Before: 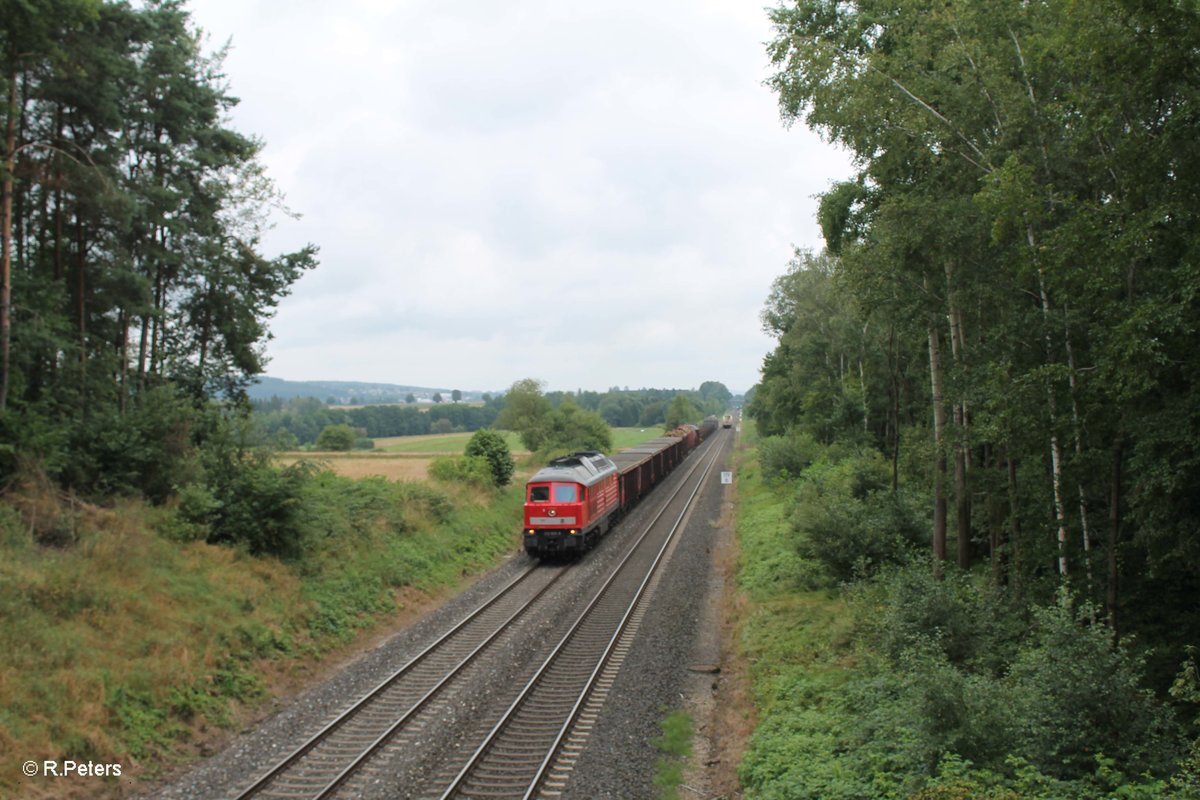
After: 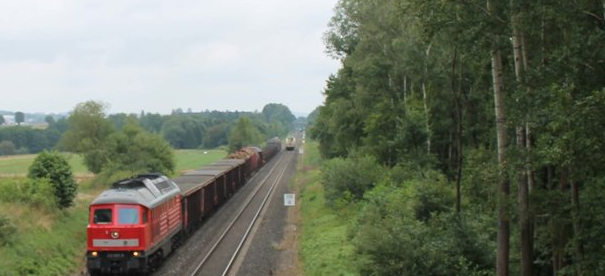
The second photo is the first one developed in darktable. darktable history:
crop: left 36.439%, top 34.757%, right 13.141%, bottom 30.664%
